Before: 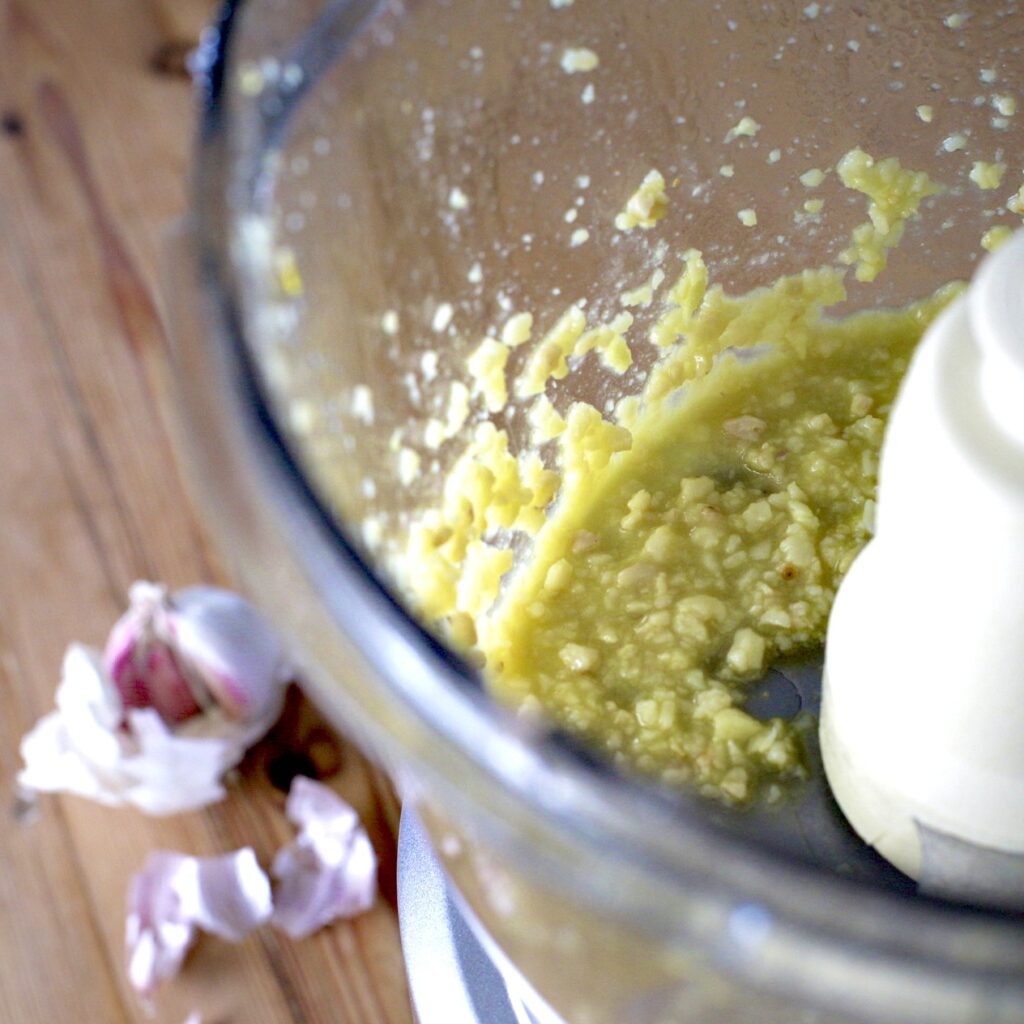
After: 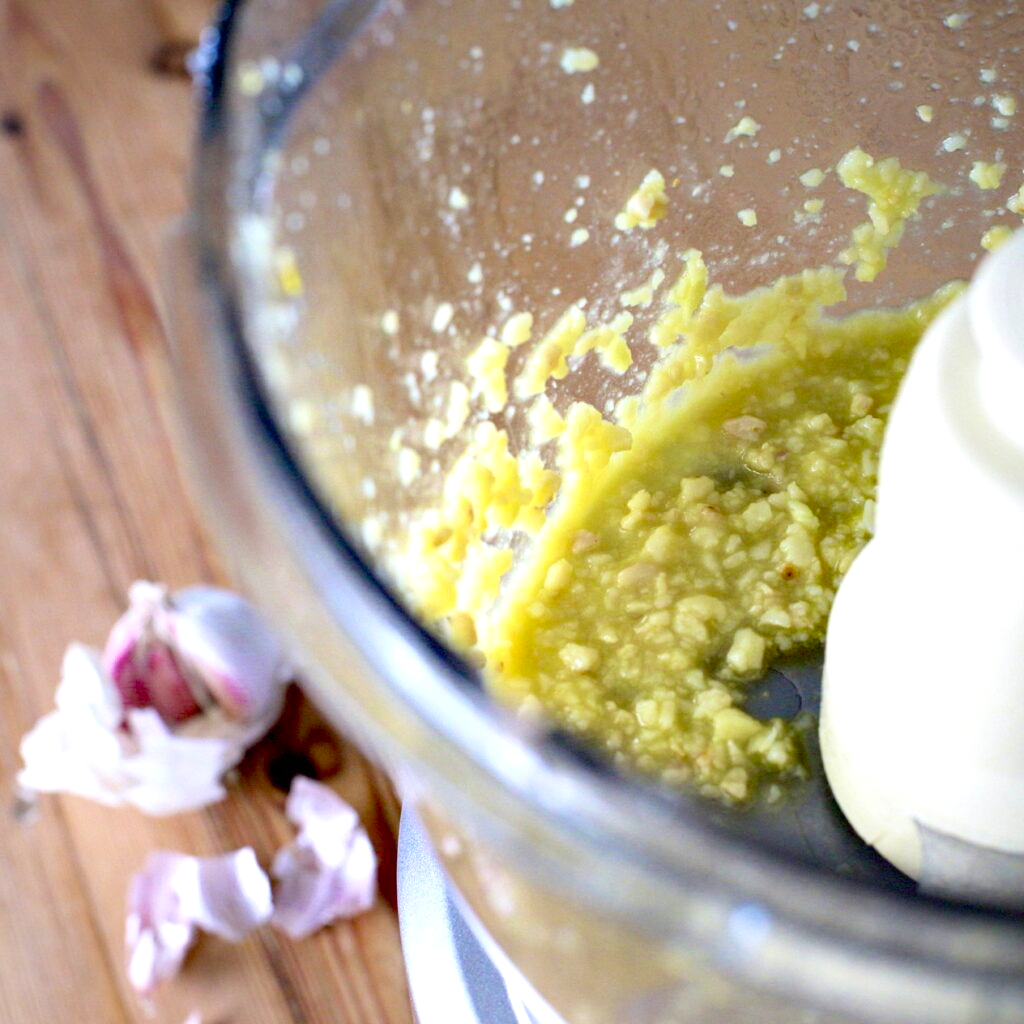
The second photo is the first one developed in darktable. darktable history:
contrast brightness saturation: contrast 0.148, brightness 0.047
exposure: exposure 0.167 EV, compensate highlight preservation false
